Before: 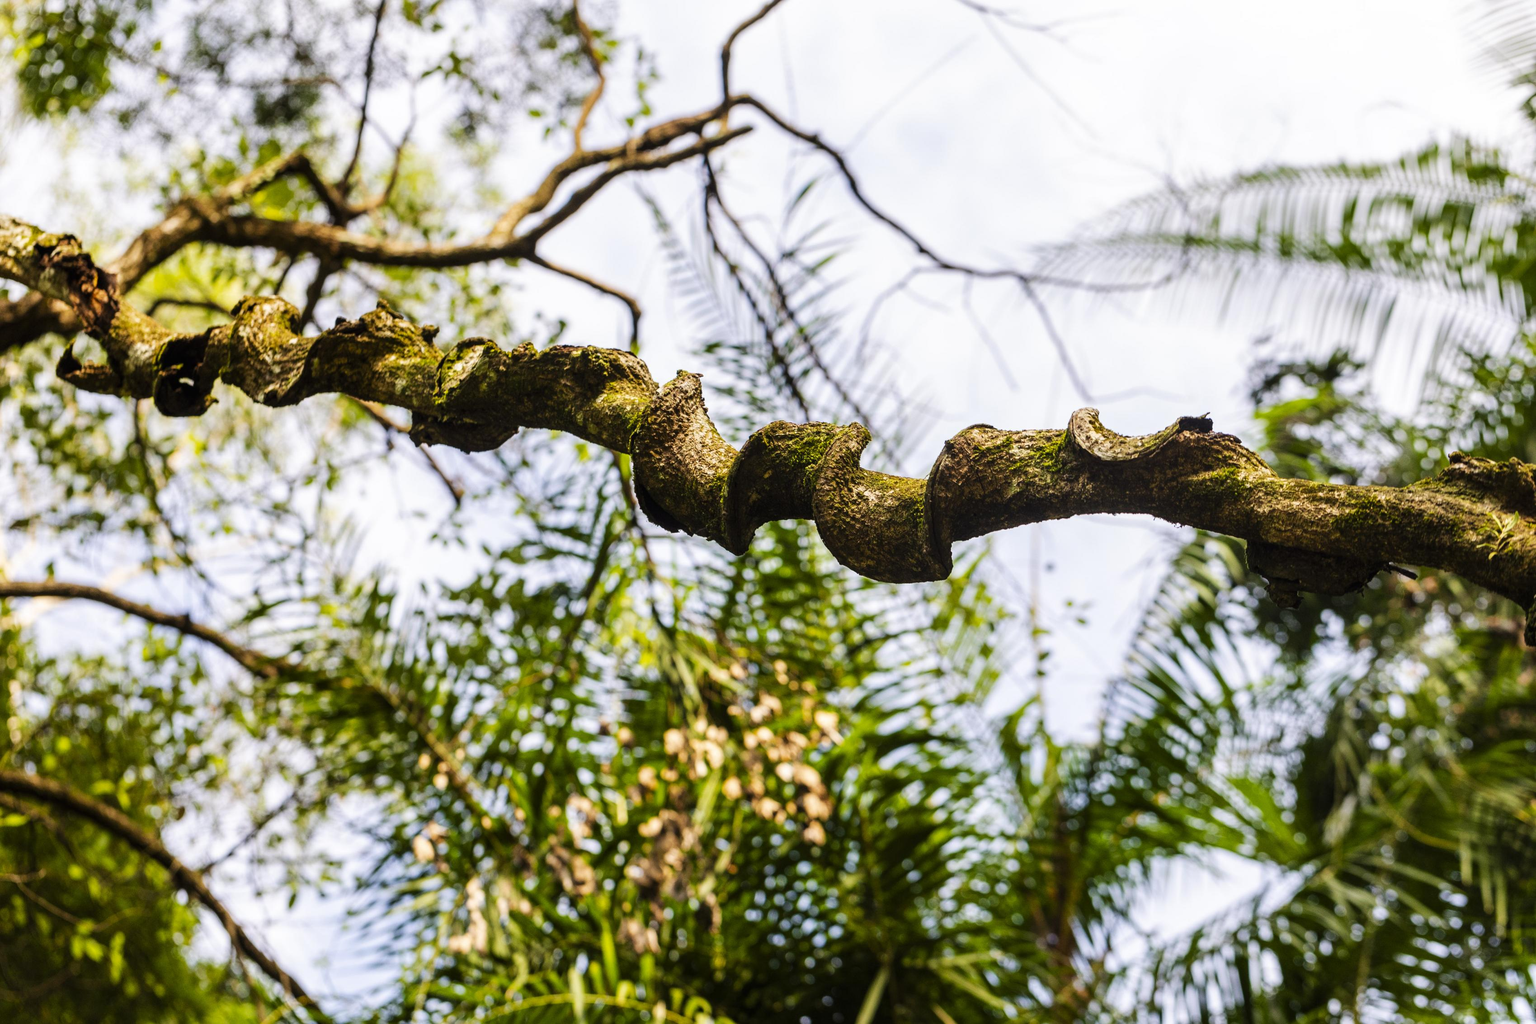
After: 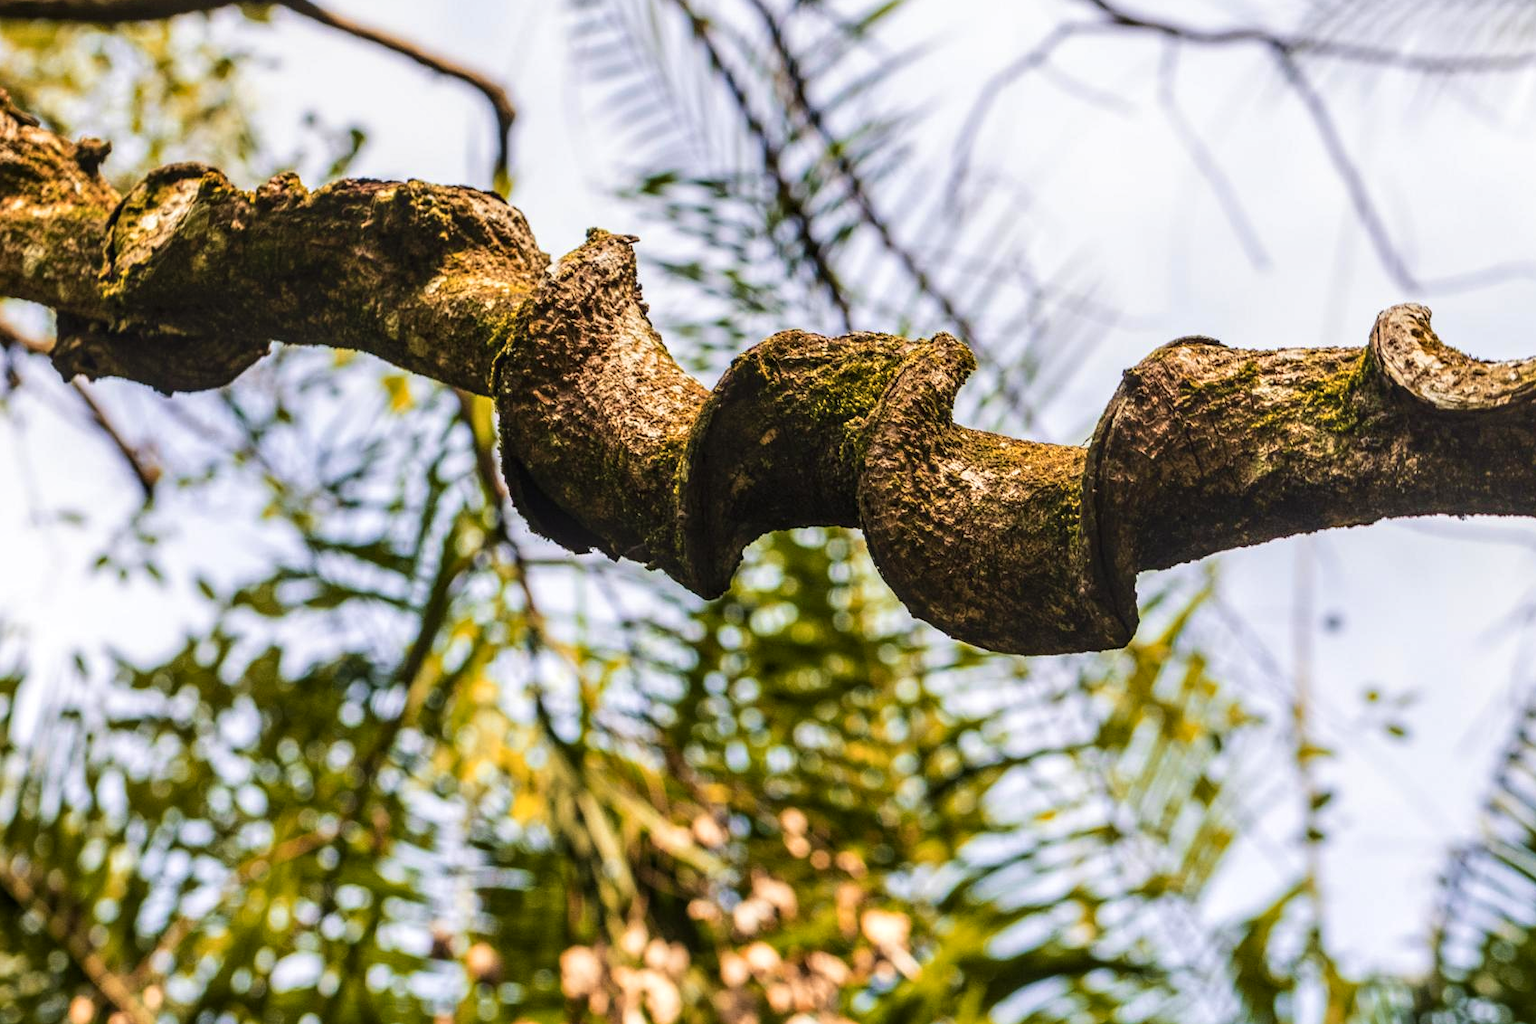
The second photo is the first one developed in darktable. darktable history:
velvia: on, module defaults
local contrast: on, module defaults
crop: left 25%, top 25%, right 25%, bottom 25%
color zones: curves: ch1 [(0, 0.469) (0.072, 0.457) (0.243, 0.494) (0.429, 0.5) (0.571, 0.5) (0.714, 0.5) (0.857, 0.5) (1, 0.469)]; ch2 [(0, 0.499) (0.143, 0.467) (0.242, 0.436) (0.429, 0.493) (0.571, 0.5) (0.714, 0.5) (0.857, 0.5) (1, 0.499)]
